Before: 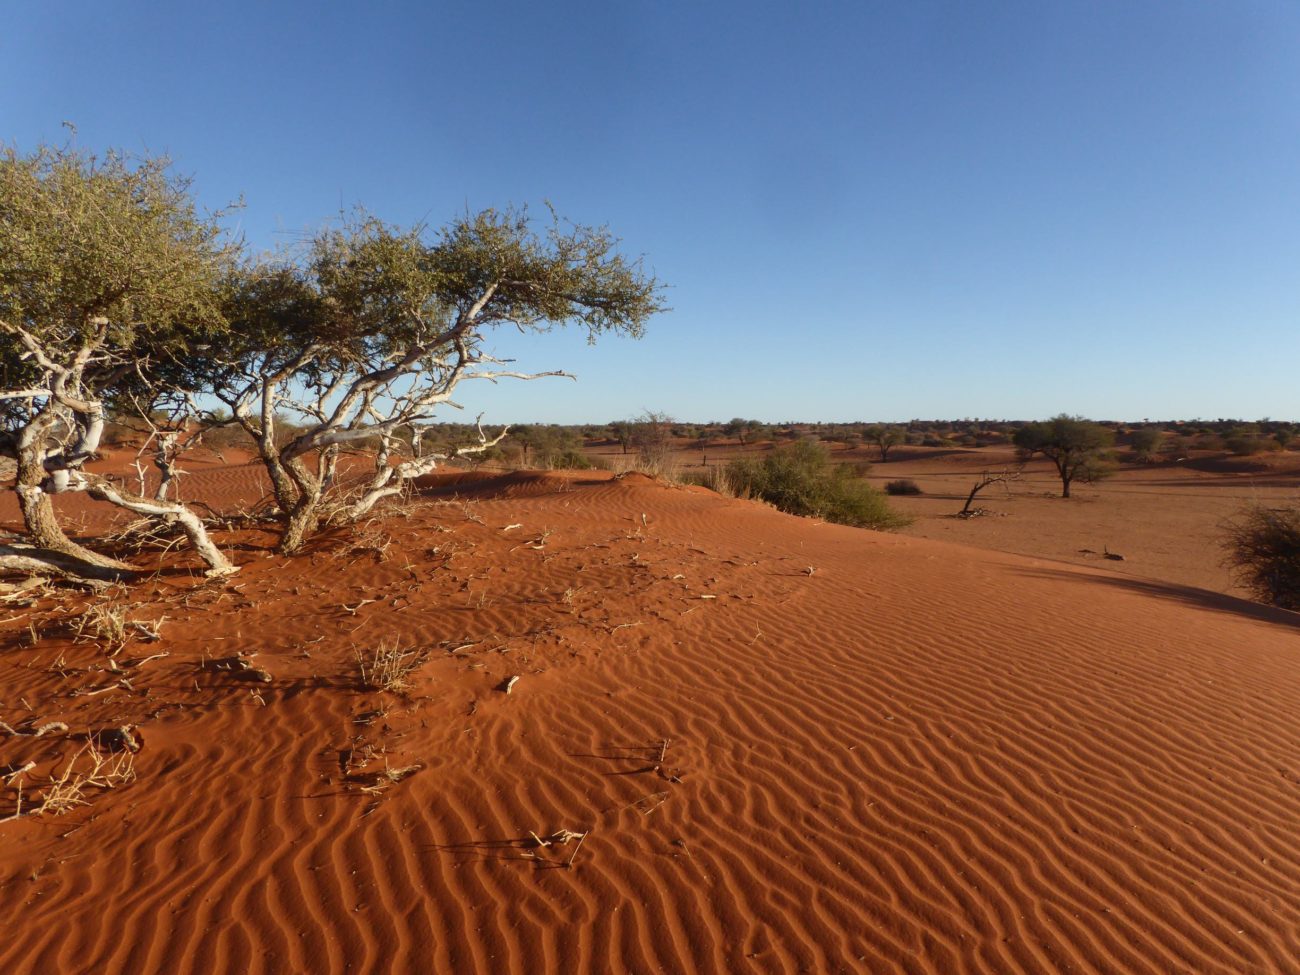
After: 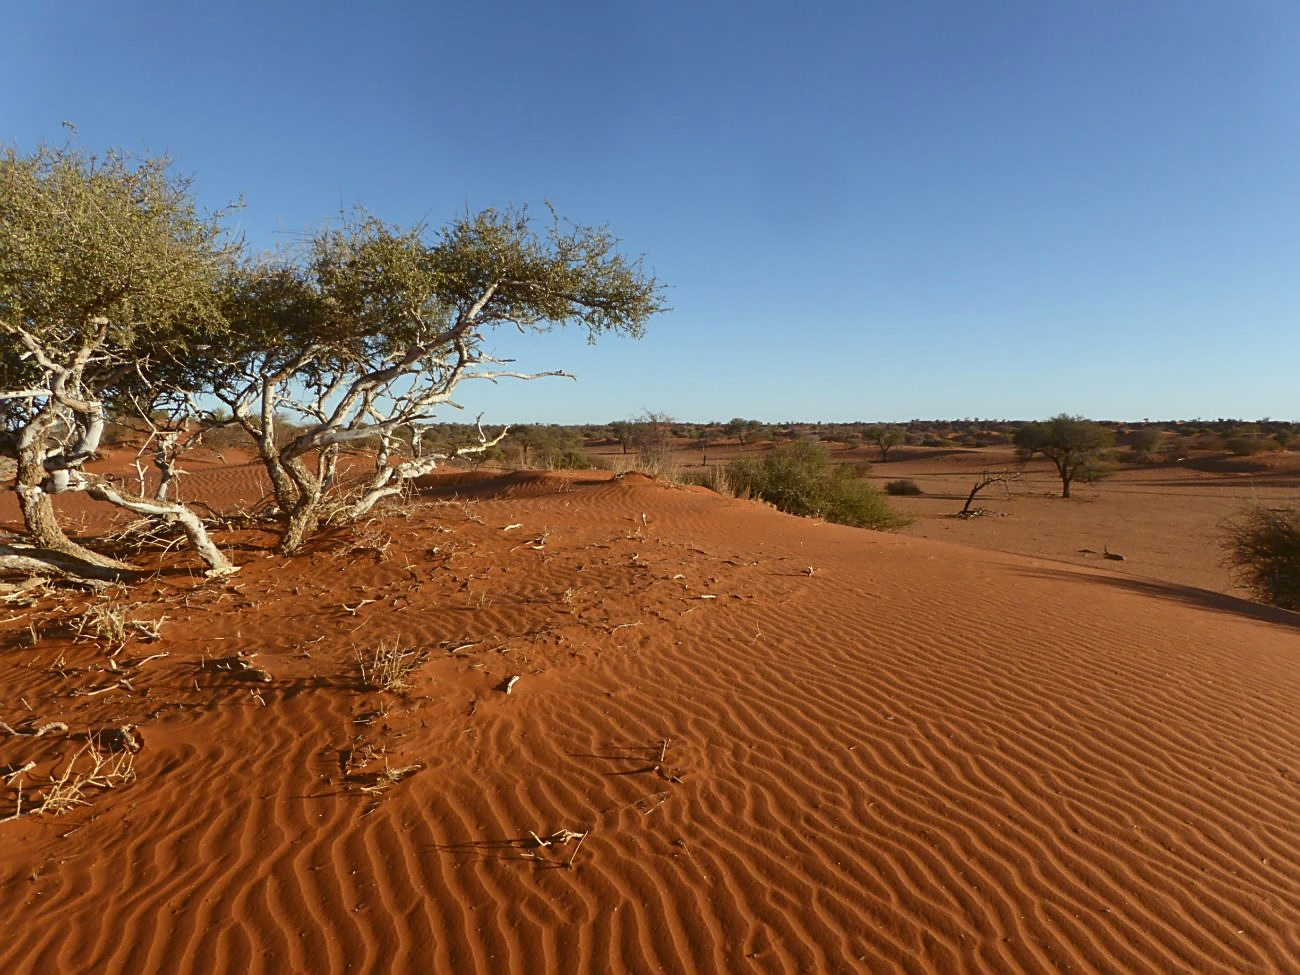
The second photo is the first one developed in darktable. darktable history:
sharpen: on, module defaults
color balance: lift [1.004, 1.002, 1.002, 0.998], gamma [1, 1.007, 1.002, 0.993], gain [1, 0.977, 1.013, 1.023], contrast -3.64%
